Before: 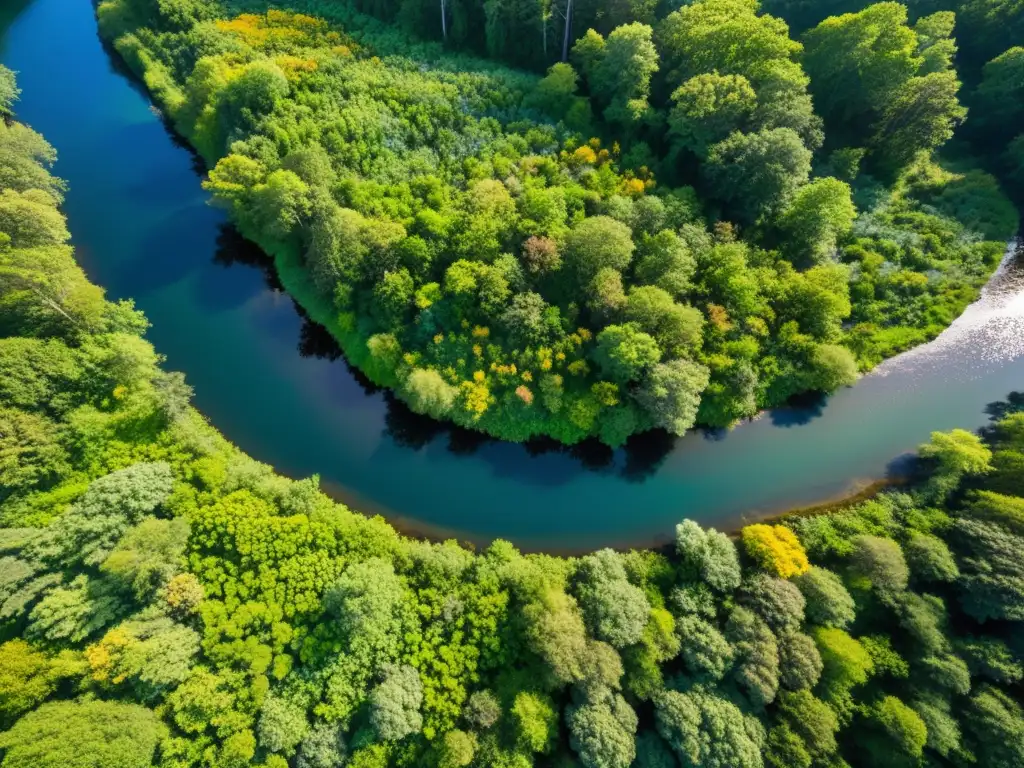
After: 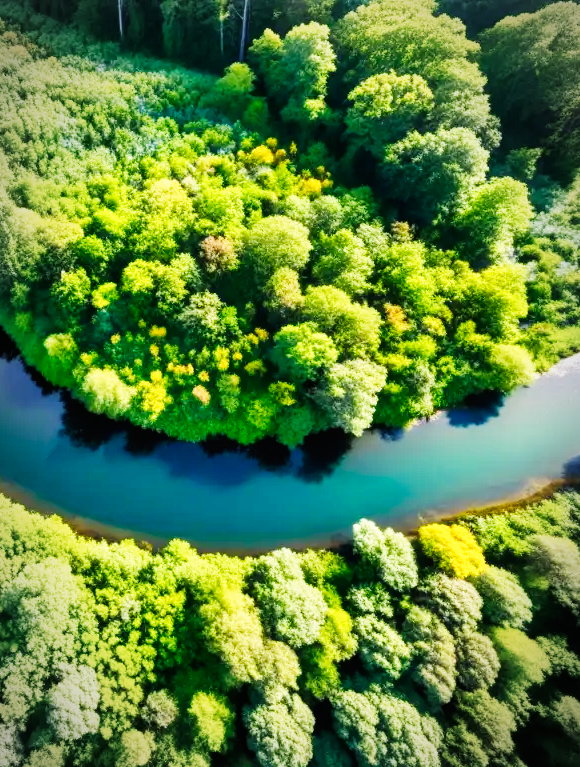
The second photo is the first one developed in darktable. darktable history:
vignetting: automatic ratio true
base curve: curves: ch0 [(0, 0) (0.007, 0.004) (0.027, 0.03) (0.046, 0.07) (0.207, 0.54) (0.442, 0.872) (0.673, 0.972) (1, 1)], preserve colors none
crop: left 31.55%, top 0.019%, right 11.76%
exposure: compensate highlight preservation false
